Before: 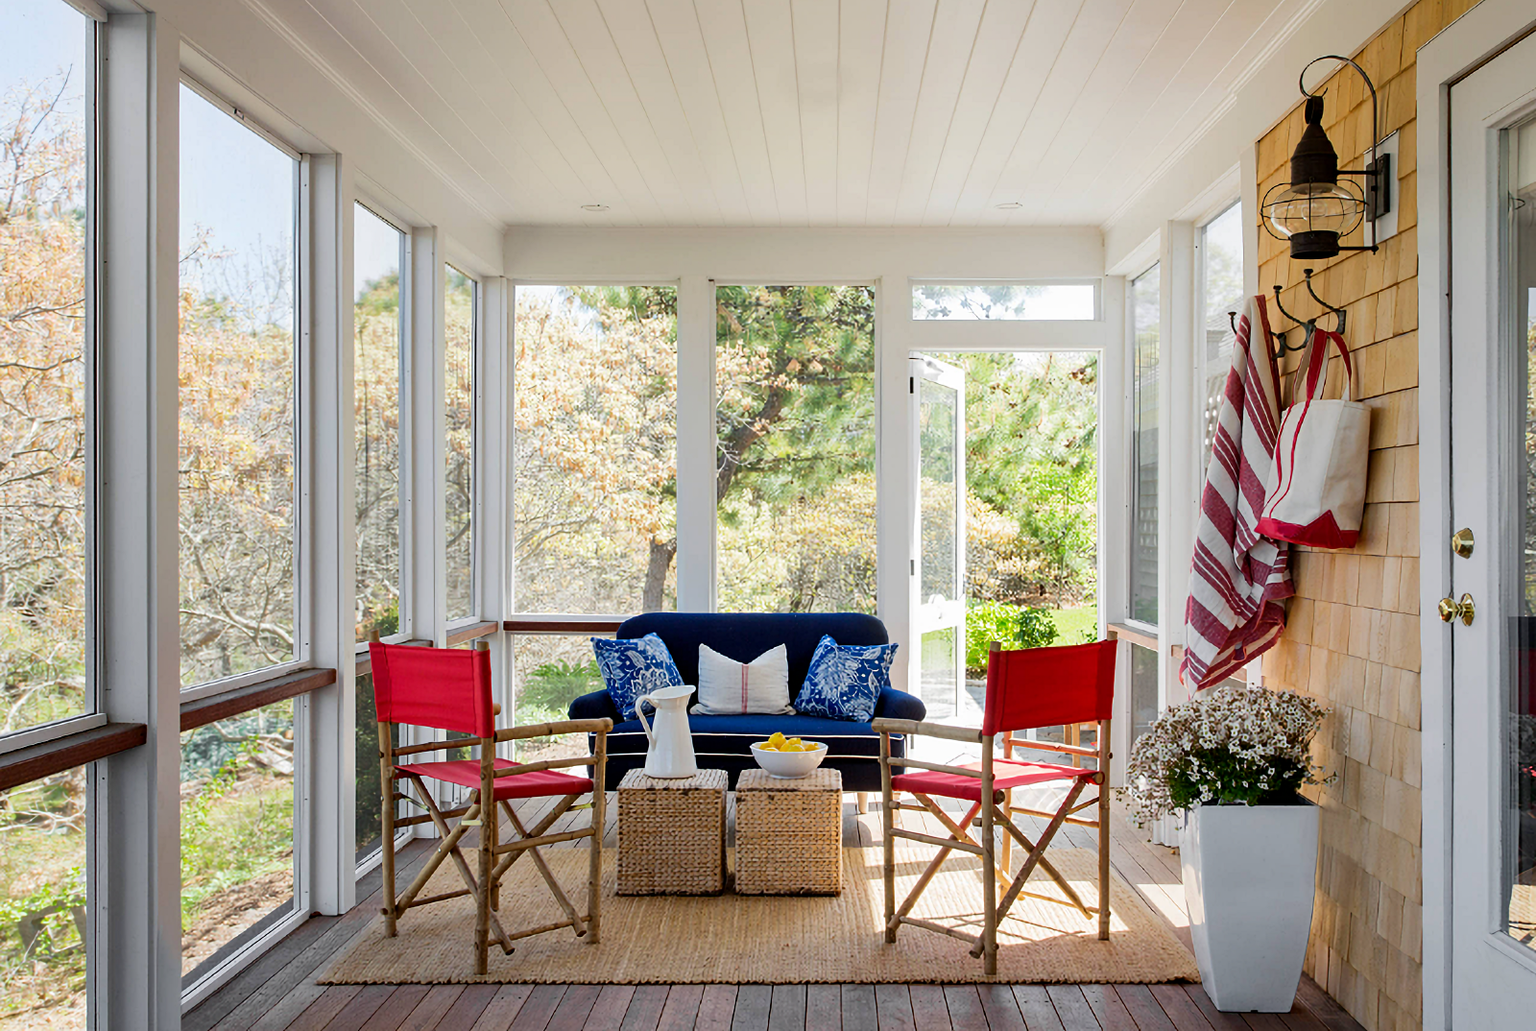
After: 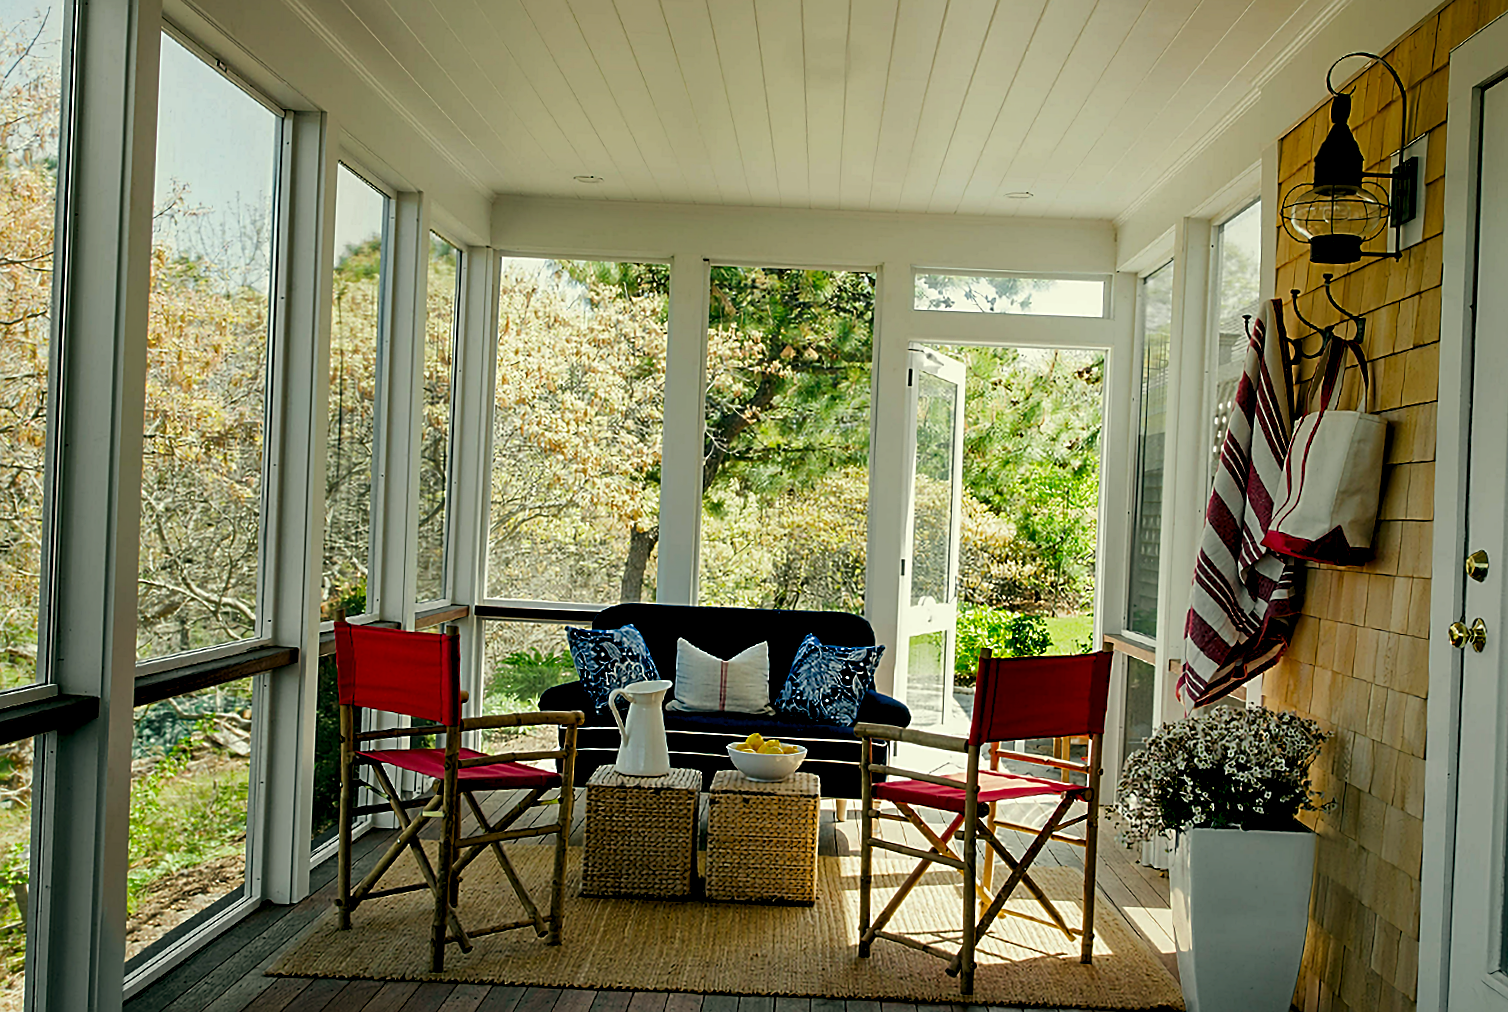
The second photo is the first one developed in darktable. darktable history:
crop and rotate: angle -2.38°
sharpen: on, module defaults
rgb levels: levels [[0.034, 0.472, 0.904], [0, 0.5, 1], [0, 0.5, 1]]
color balance: lift [1.005, 0.99, 1.007, 1.01], gamma [1, 1.034, 1.032, 0.966], gain [0.873, 1.055, 1.067, 0.933]
contrast brightness saturation: brightness -0.25, saturation 0.2
